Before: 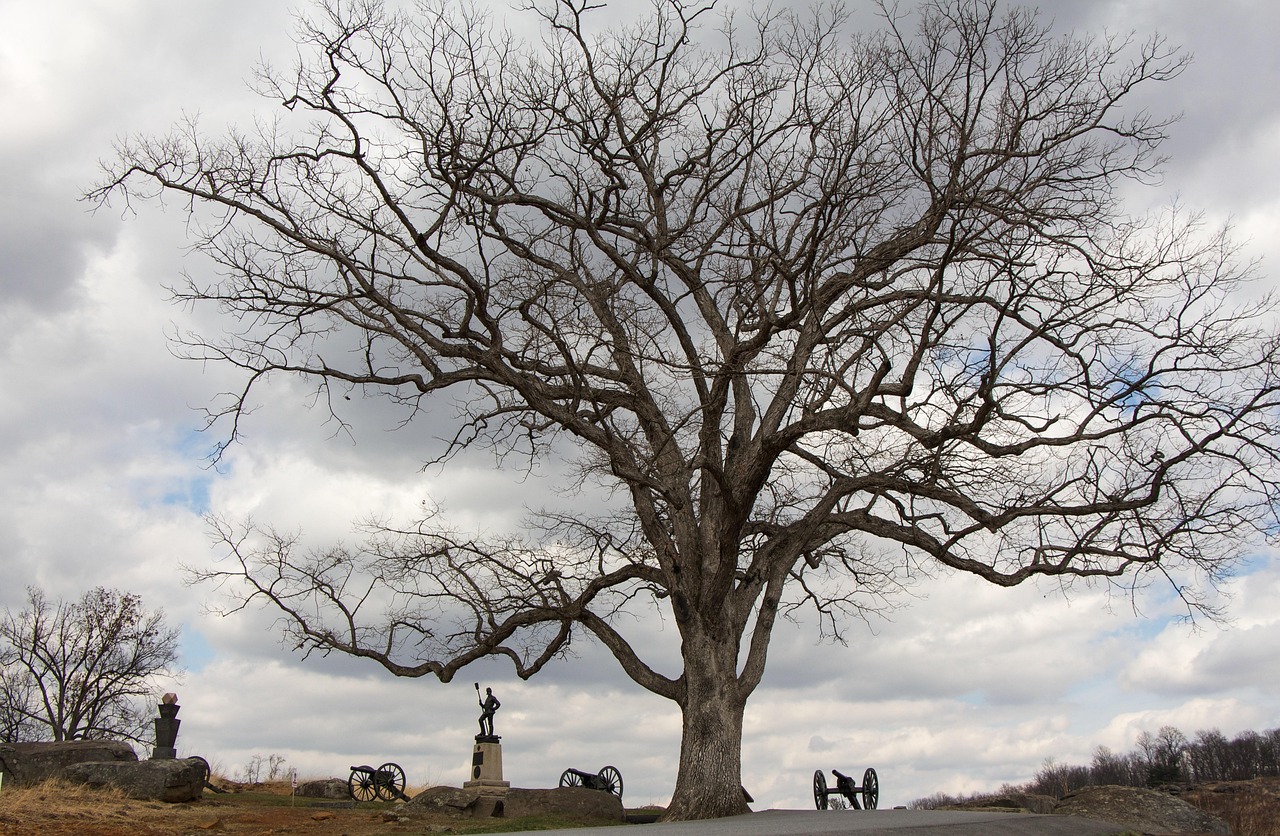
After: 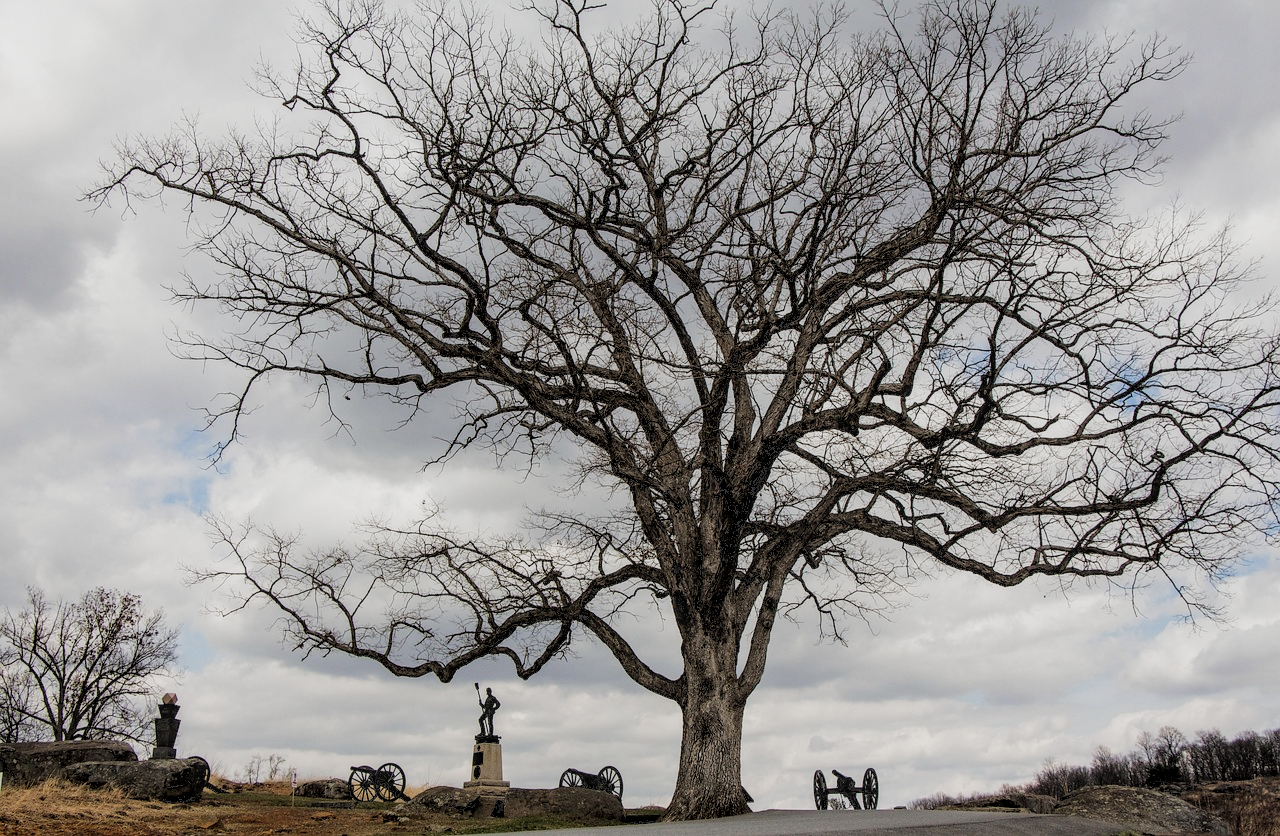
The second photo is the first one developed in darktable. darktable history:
local contrast: on, module defaults
filmic rgb: black relative exposure -5.81 EV, white relative exposure 3.39 EV, hardness 3.66, add noise in highlights 0, preserve chrominance luminance Y, color science v3 (2019), use custom middle-gray values true, contrast in highlights soft
exposure: black level correction 0.005, exposure 0.276 EV, compensate highlight preservation false
